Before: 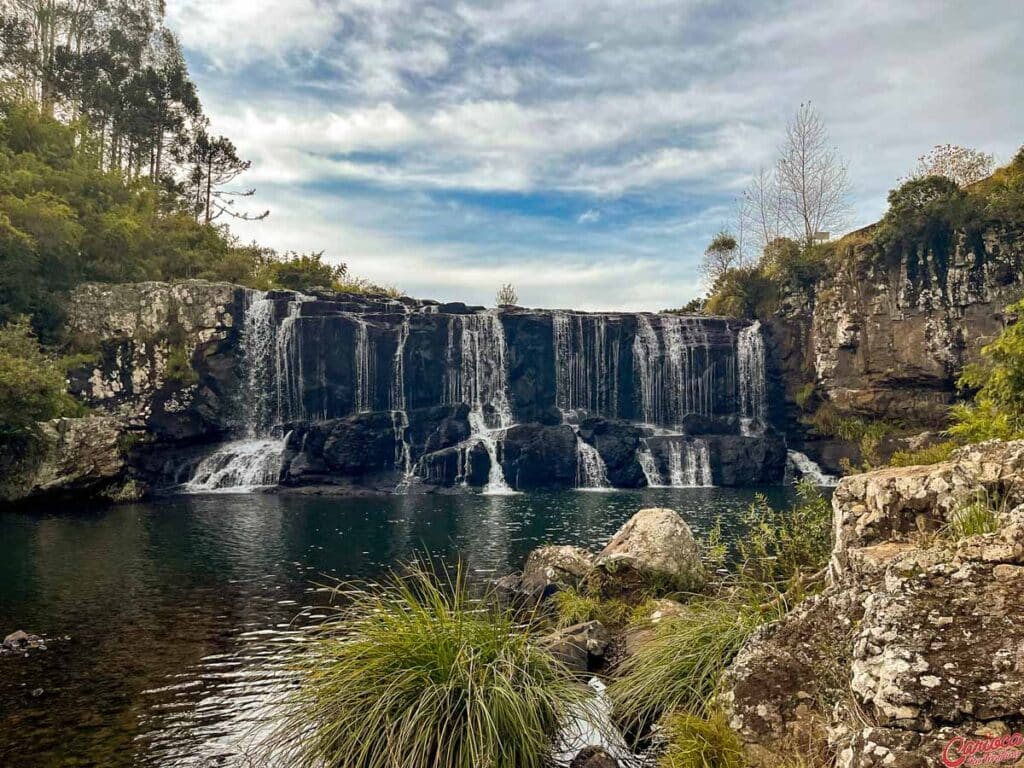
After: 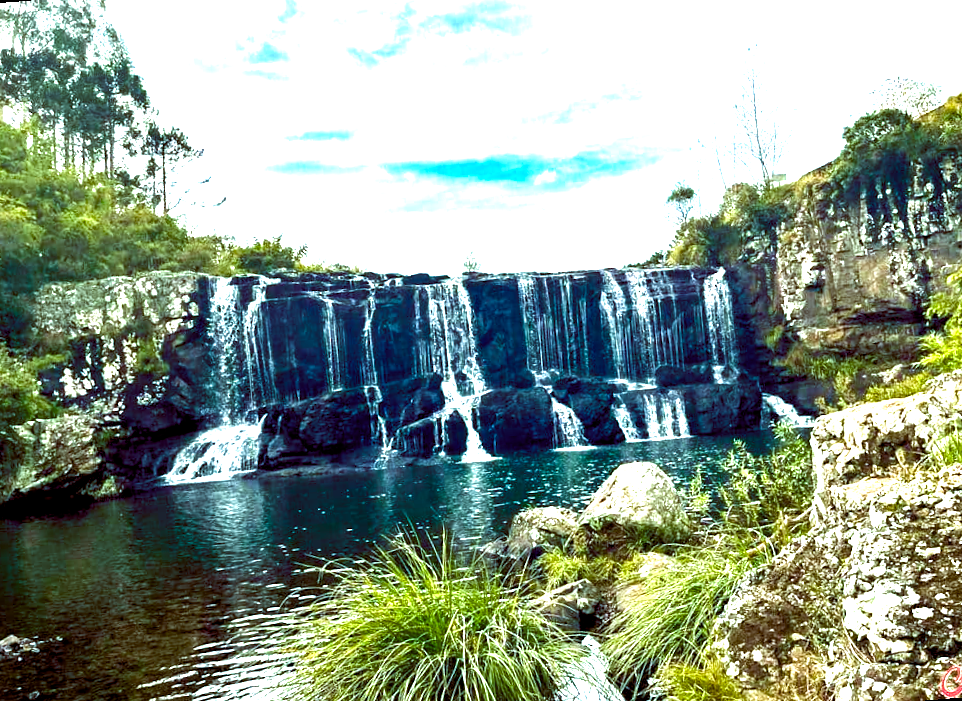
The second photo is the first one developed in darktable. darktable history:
exposure: black level correction 0, exposure 1 EV, compensate exposure bias true, compensate highlight preservation false
velvia: on, module defaults
rotate and perspective: rotation -4.57°, crop left 0.054, crop right 0.944, crop top 0.087, crop bottom 0.914
color balance rgb: shadows lift › luminance -7.7%, shadows lift › chroma 2.13%, shadows lift › hue 200.79°, power › luminance -7.77%, power › chroma 2.27%, power › hue 220.69°, highlights gain › luminance 15.15%, highlights gain › chroma 4%, highlights gain › hue 209.35°, global offset › luminance -0.21%, global offset › chroma 0.27%, perceptual saturation grading › global saturation 24.42%, perceptual saturation grading › highlights -24.42%, perceptual saturation grading › mid-tones 24.42%, perceptual saturation grading › shadows 40%, perceptual brilliance grading › global brilliance -5%, perceptual brilliance grading › highlights 24.42%, perceptual brilliance grading › mid-tones 7%, perceptual brilliance grading › shadows -5%
